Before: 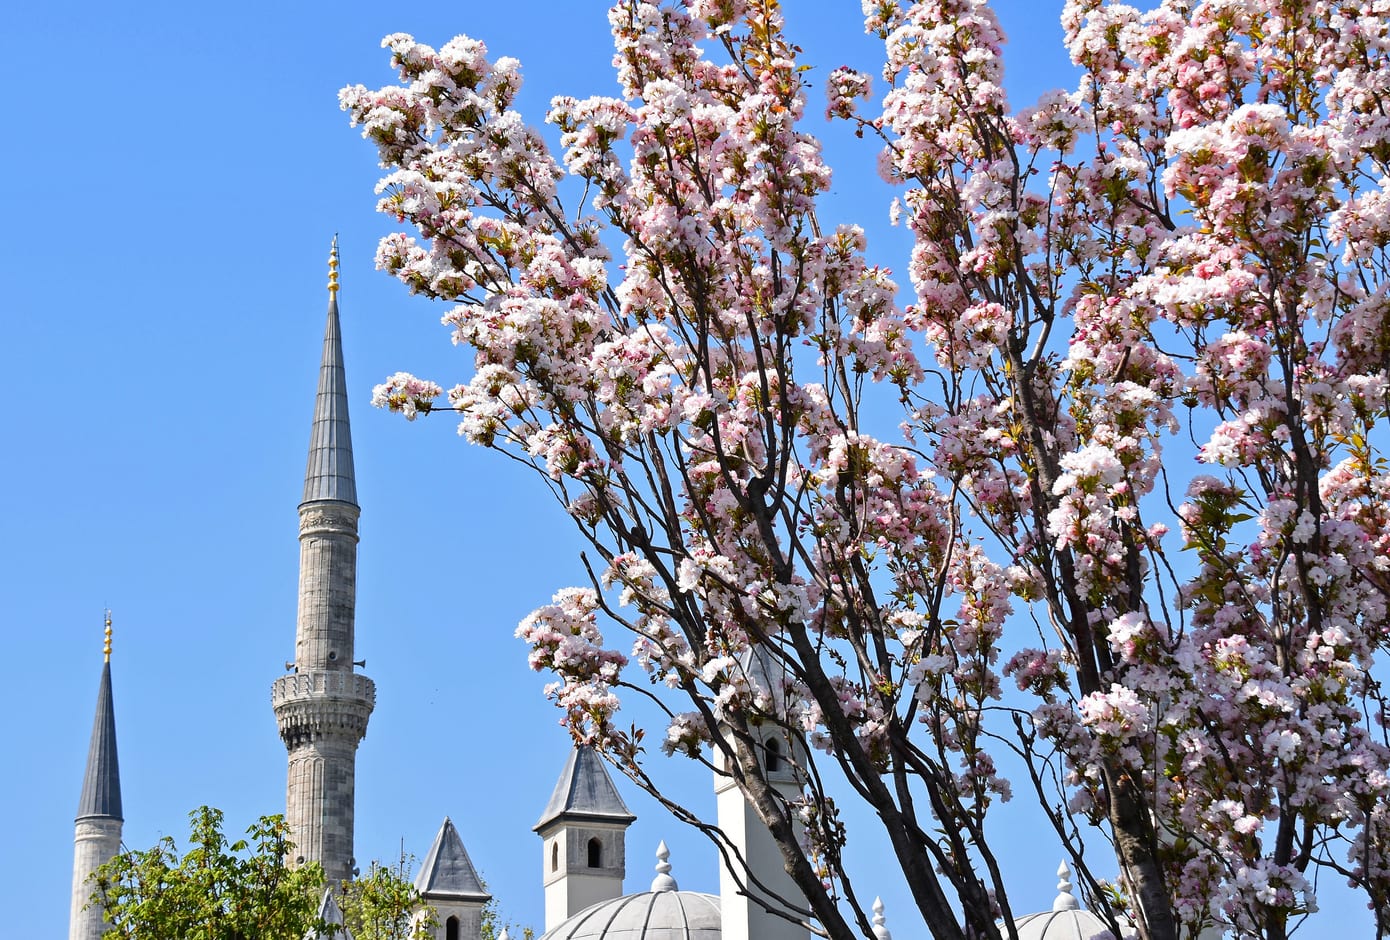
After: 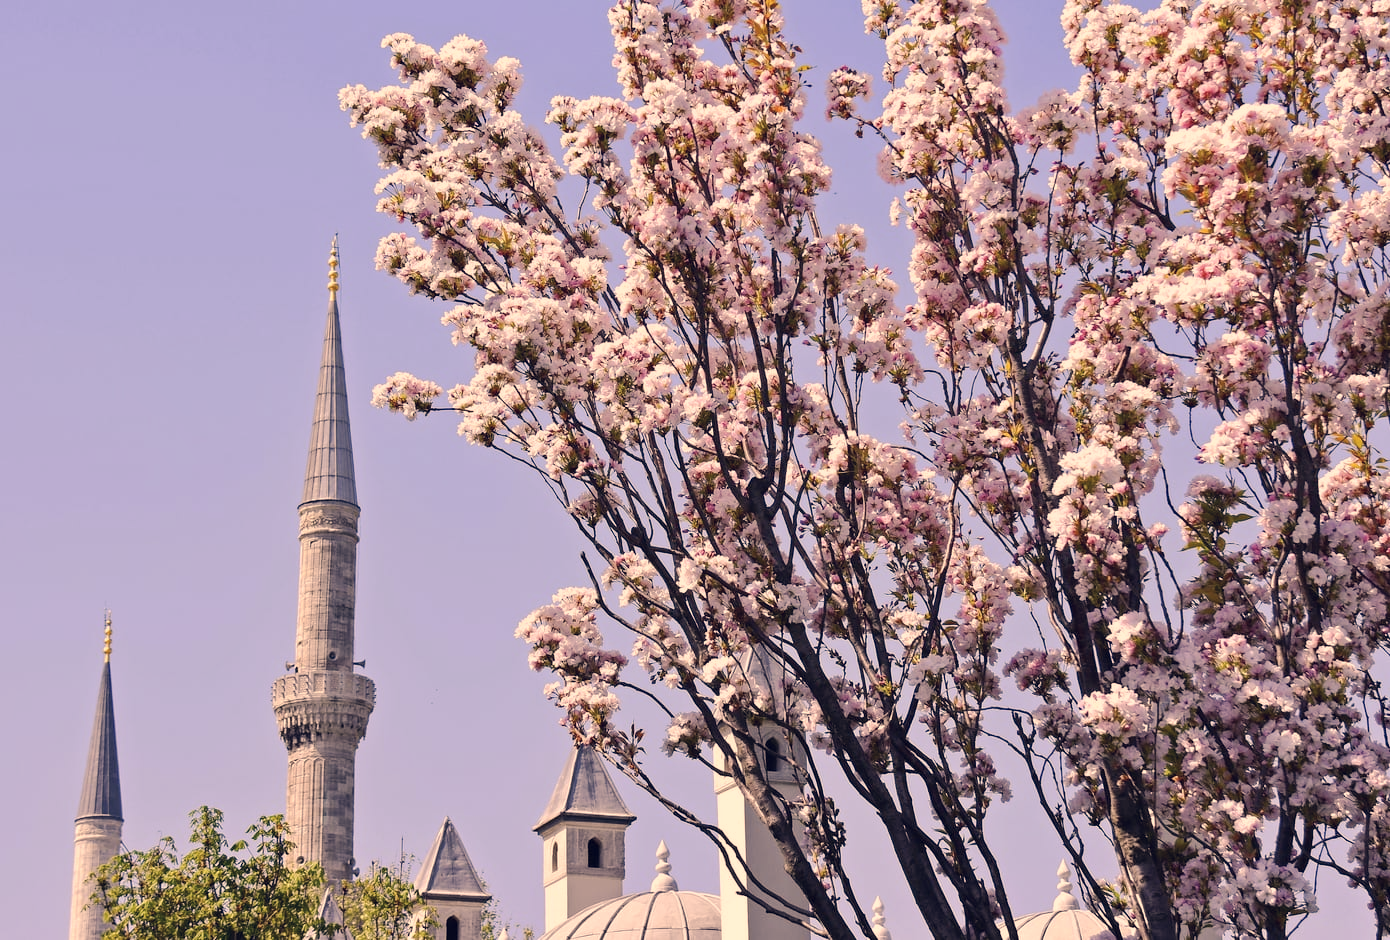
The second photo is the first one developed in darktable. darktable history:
base curve: curves: ch0 [(0, 0) (0.262, 0.32) (0.722, 0.705) (1, 1)], preserve colors none
local contrast: mode bilateral grid, contrast 100, coarseness 99, detail 90%, midtone range 0.2
color correction: highlights a* 20.3, highlights b* 27.95, shadows a* 3.4, shadows b* -16.82, saturation 0.762
